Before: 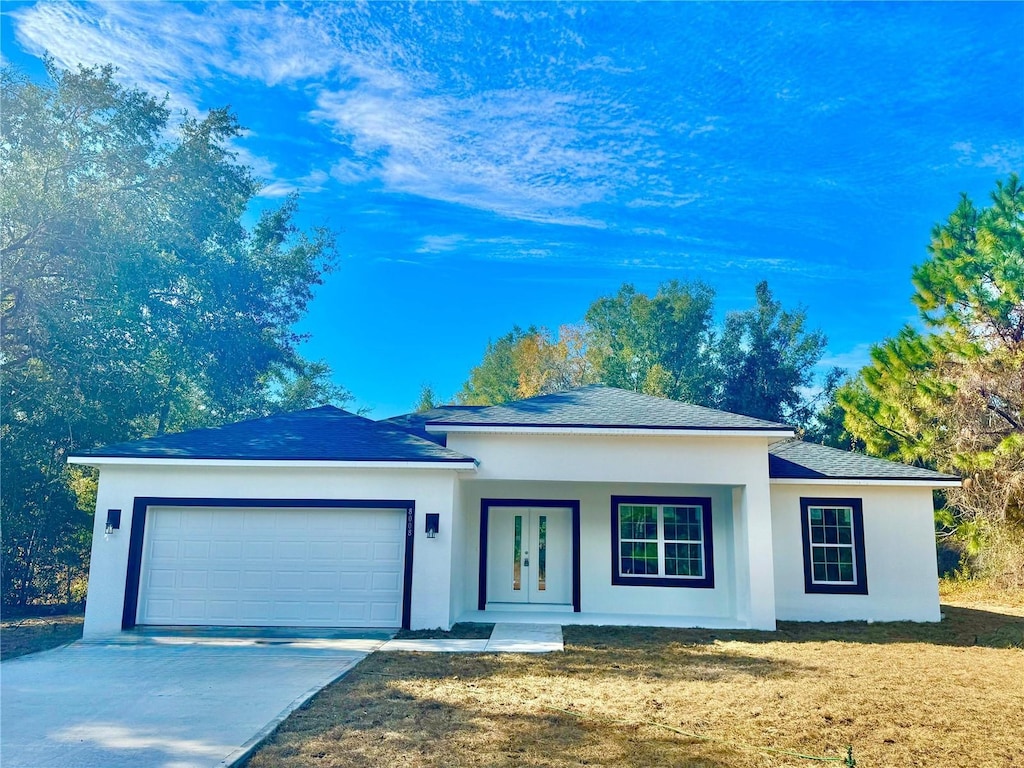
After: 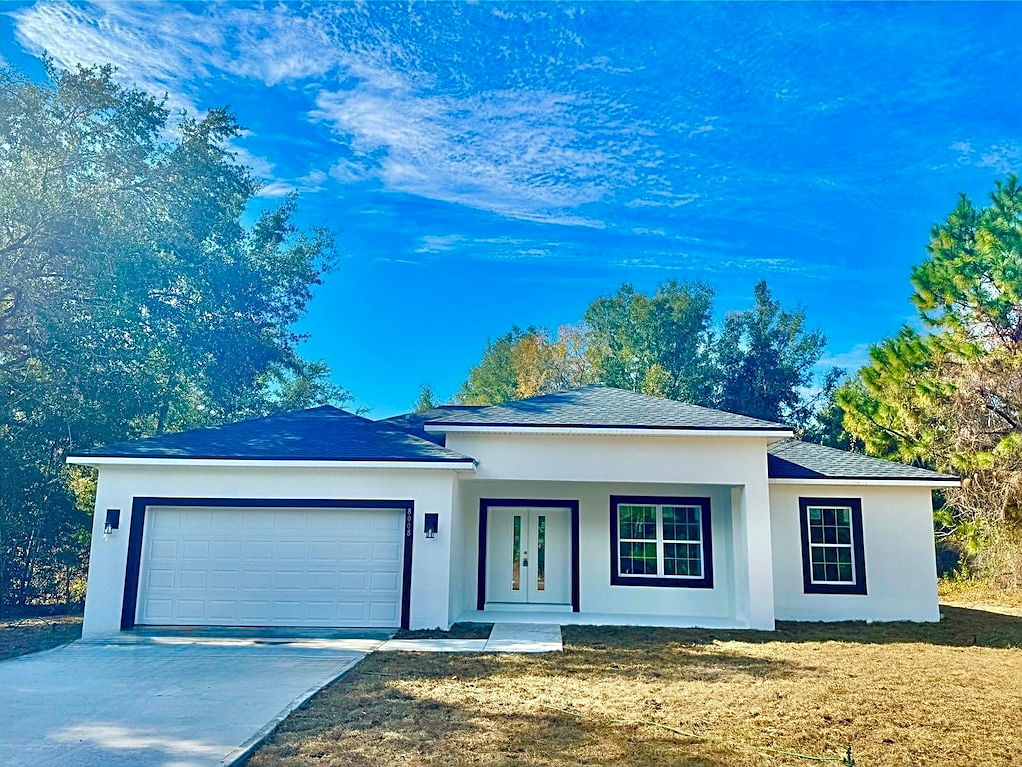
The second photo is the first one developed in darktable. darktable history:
shadows and highlights: low approximation 0.01, soften with gaussian
sharpen: on, module defaults
crop and rotate: left 0.152%, bottom 0.013%
